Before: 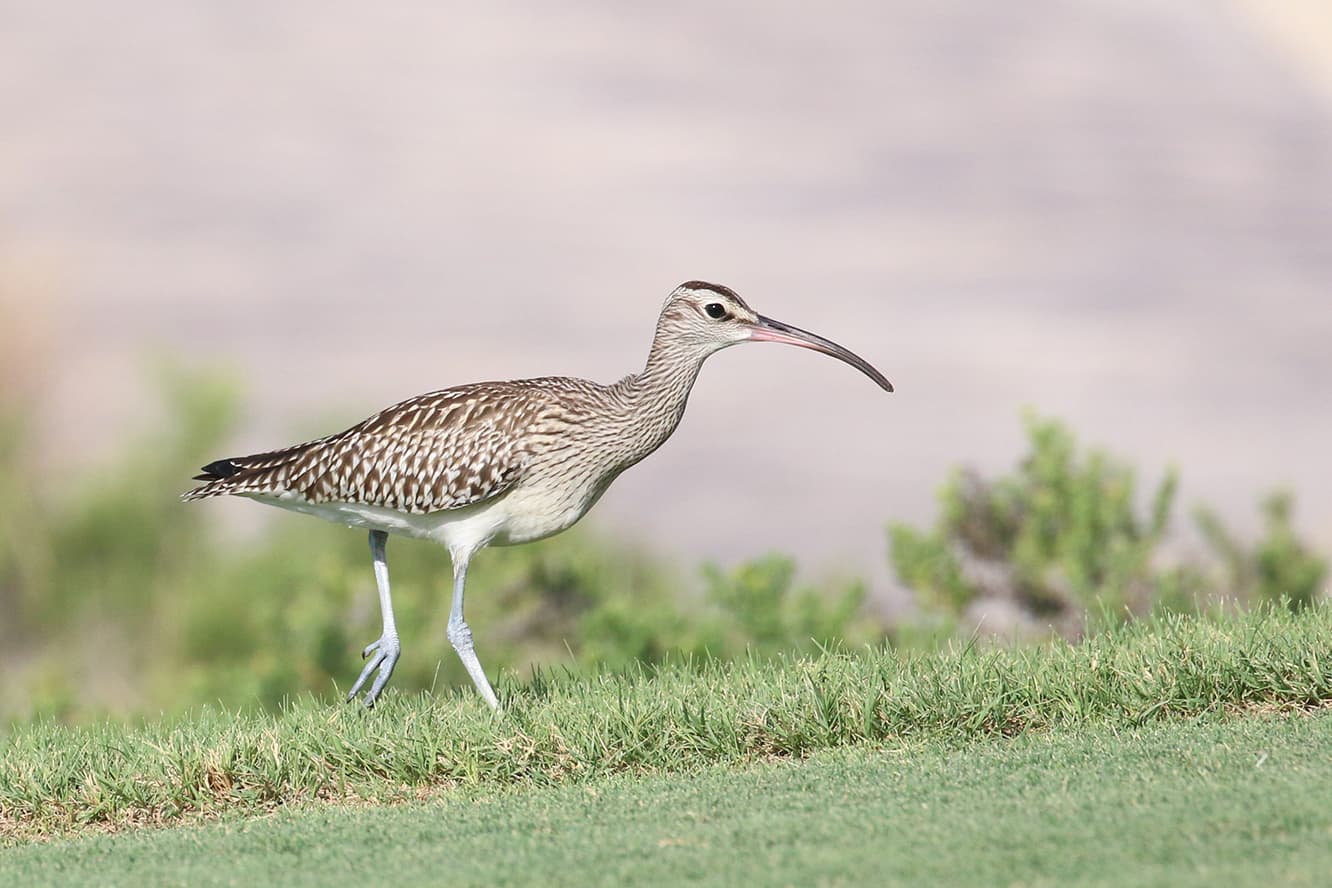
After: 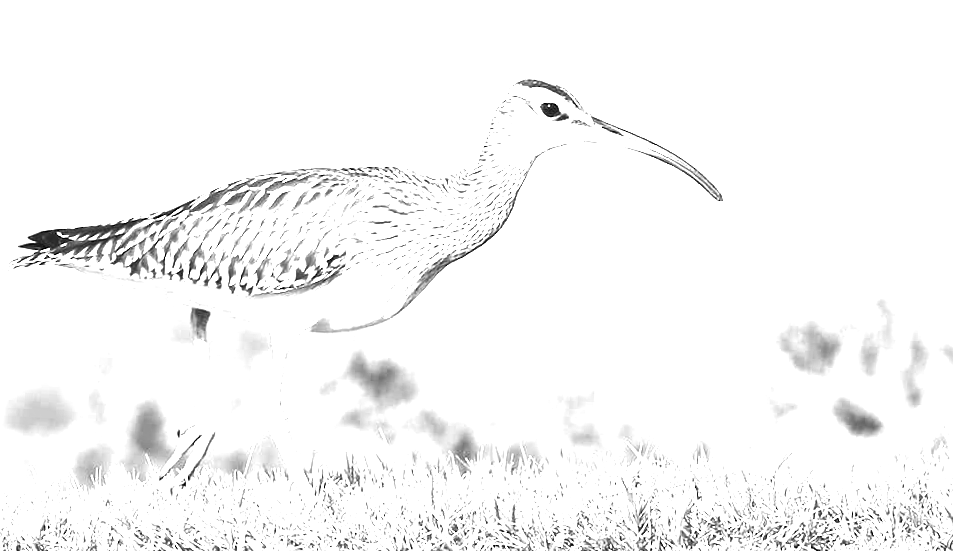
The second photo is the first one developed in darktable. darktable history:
color balance rgb: linear chroma grading › global chroma 20%, perceptual saturation grading › global saturation 65%, perceptual saturation grading › highlights 60%, perceptual saturation grading › mid-tones 50%, perceptual saturation grading › shadows 50%, perceptual brilliance grading › global brilliance 30%, perceptual brilliance grading › highlights 50%, perceptual brilliance grading › mid-tones 50%, perceptual brilliance grading › shadows -22%, global vibrance 20%
crop and rotate: angle -3.37°, left 9.79%, top 20.73%, right 12.42%, bottom 11.82%
exposure: black level correction 0, exposure 0.5 EV, compensate highlight preservation false
monochrome: on, module defaults
